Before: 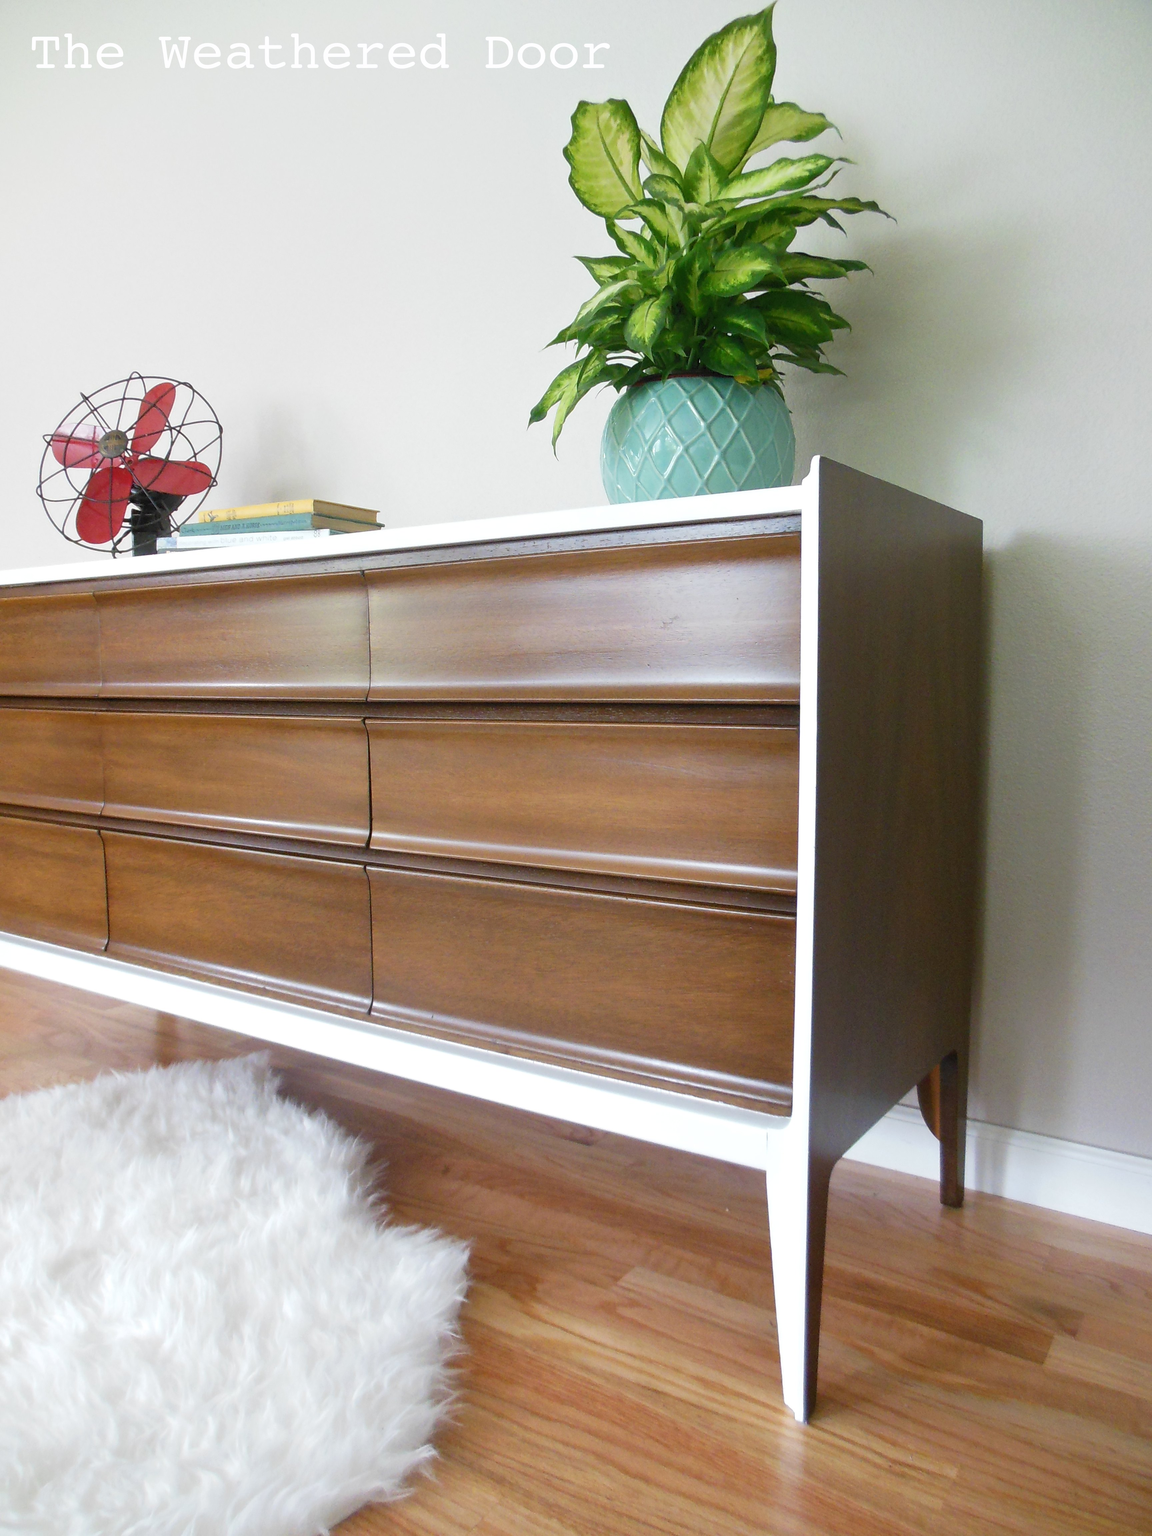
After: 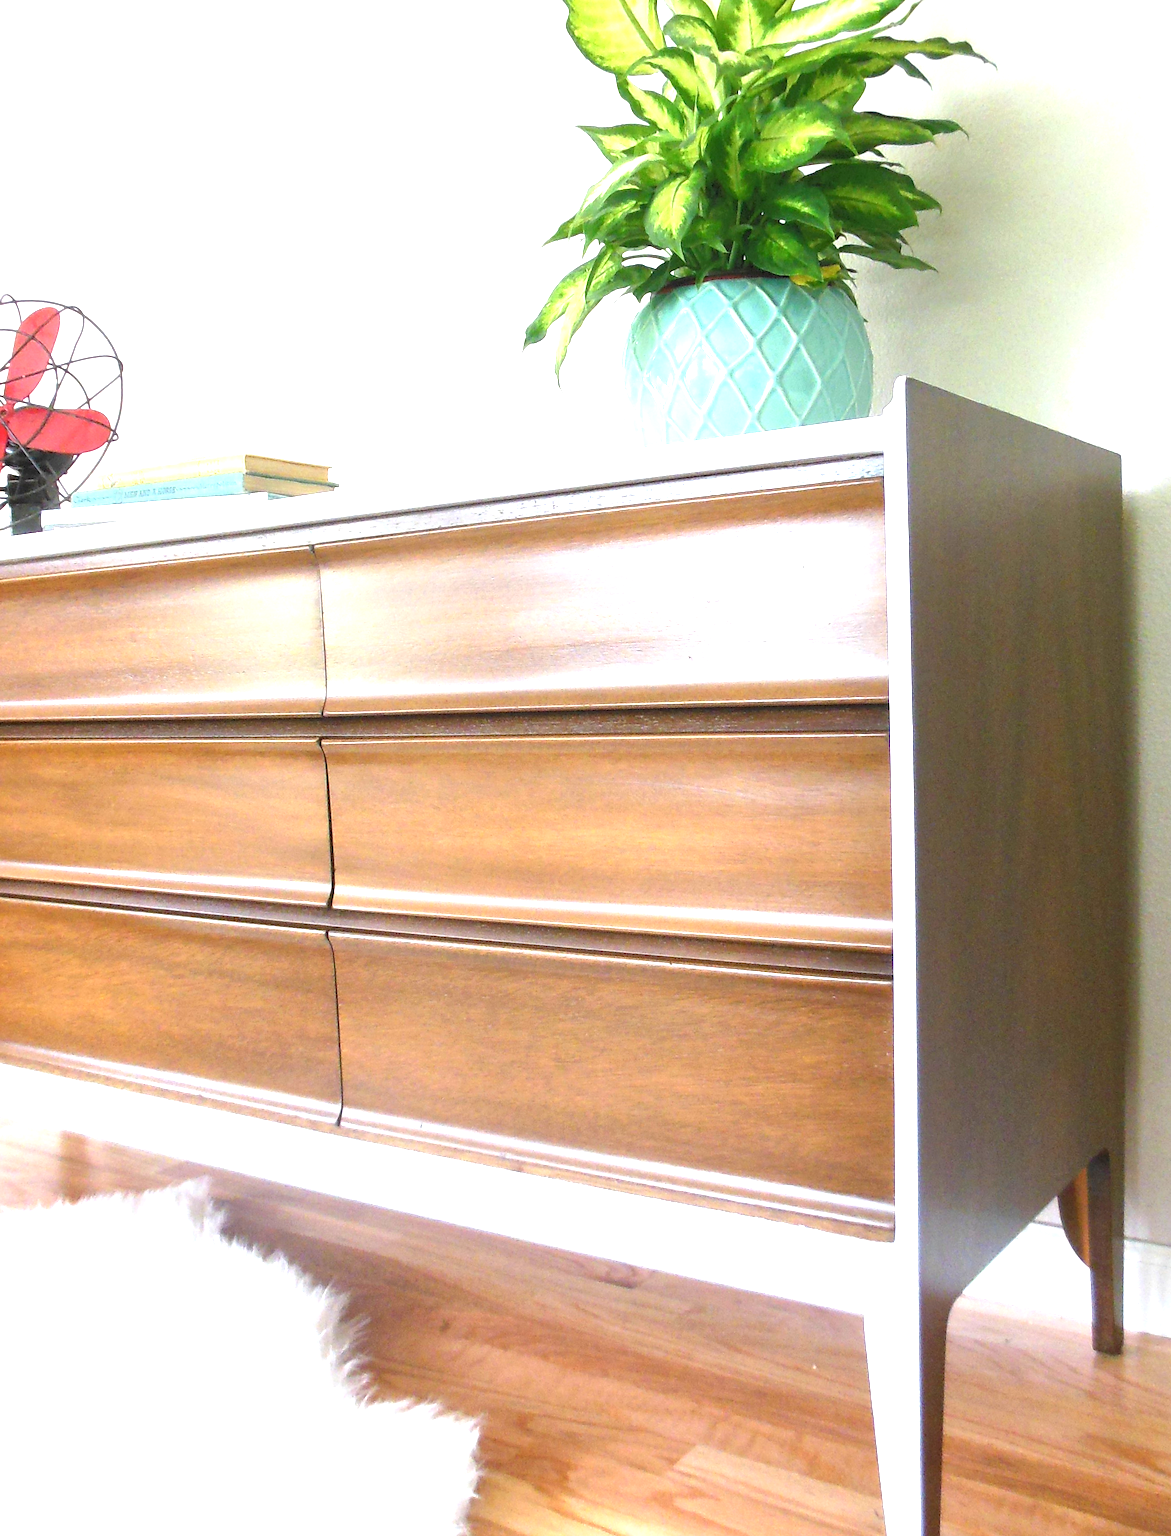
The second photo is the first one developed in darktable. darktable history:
crop and rotate: left 11.831%, top 11.346%, right 13.429%, bottom 13.899%
rotate and perspective: rotation -1.75°, automatic cropping off
exposure: black level correction 0, exposure 1.4 EV, compensate highlight preservation false
